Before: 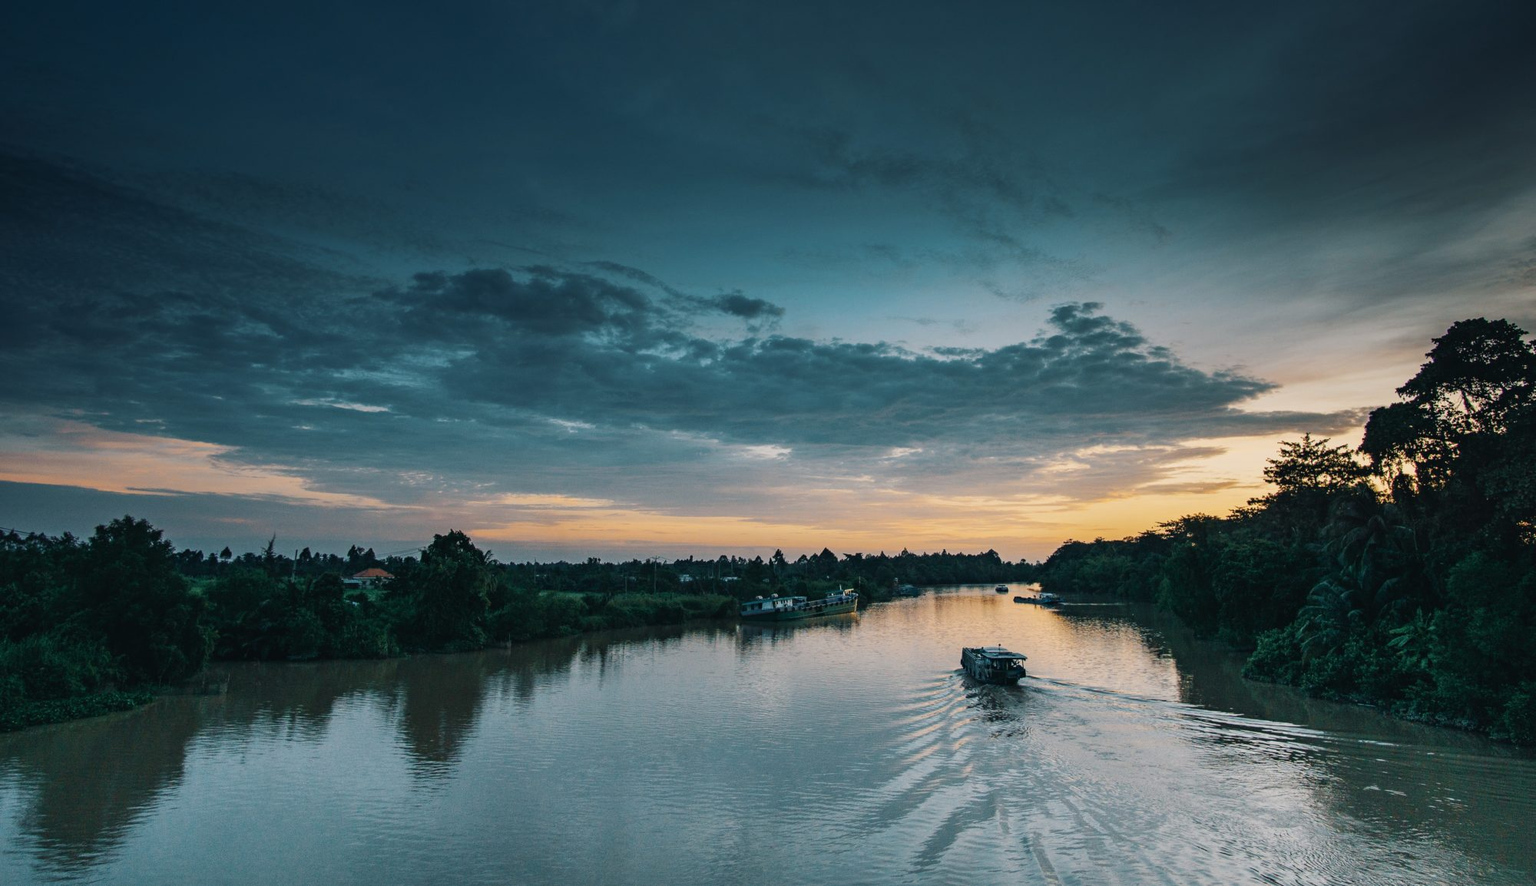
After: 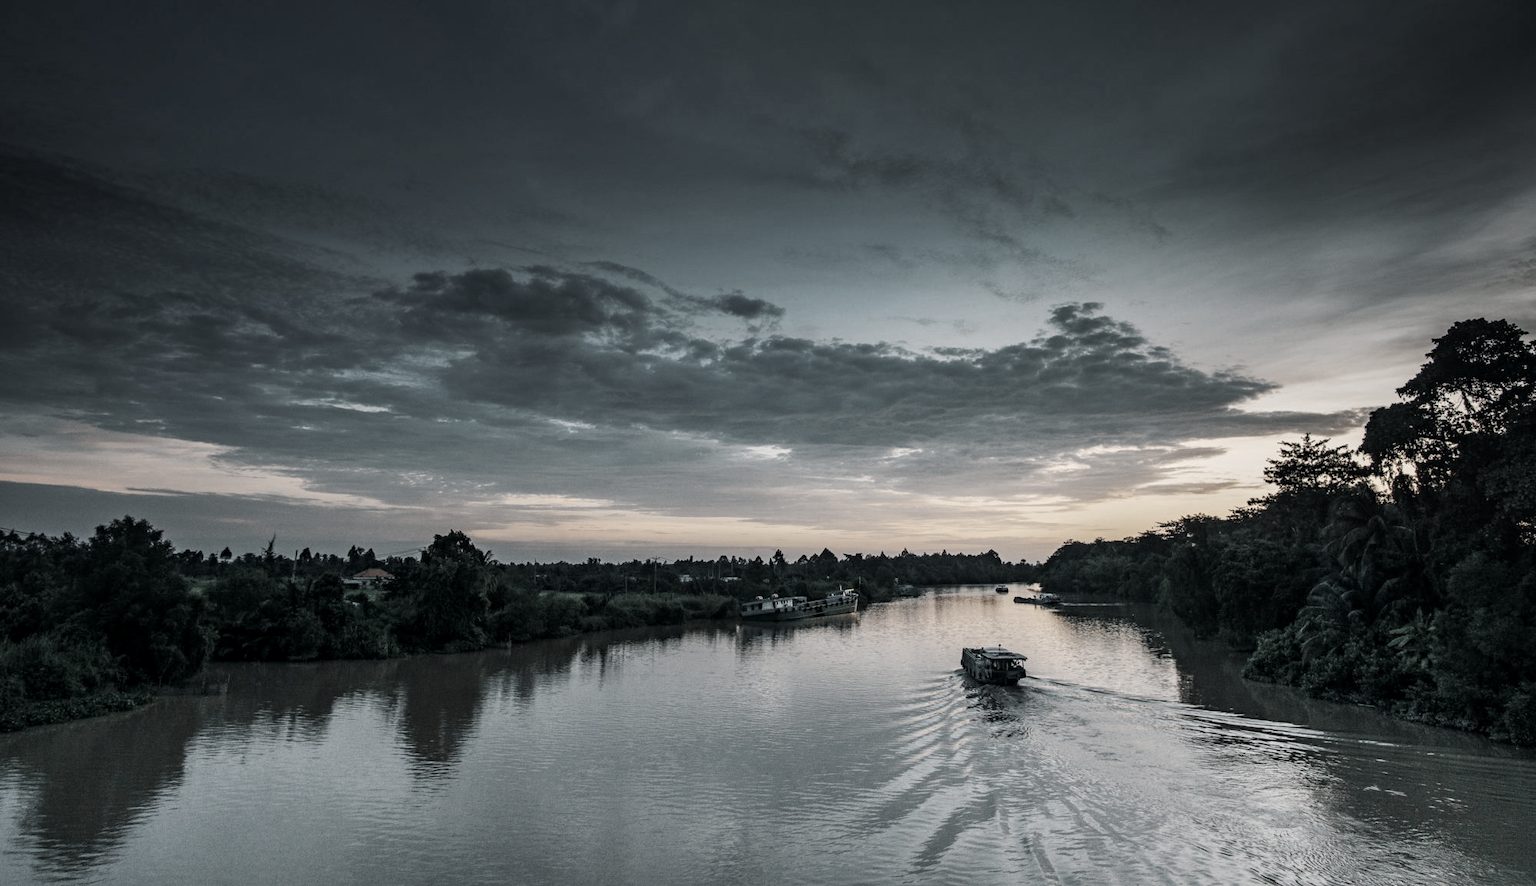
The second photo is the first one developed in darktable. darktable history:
local contrast: highlights 86%, shadows 81%
color zones: curves: ch1 [(0, 0.153) (0.143, 0.15) (0.286, 0.151) (0.429, 0.152) (0.571, 0.152) (0.714, 0.151) (0.857, 0.151) (1, 0.153)]
